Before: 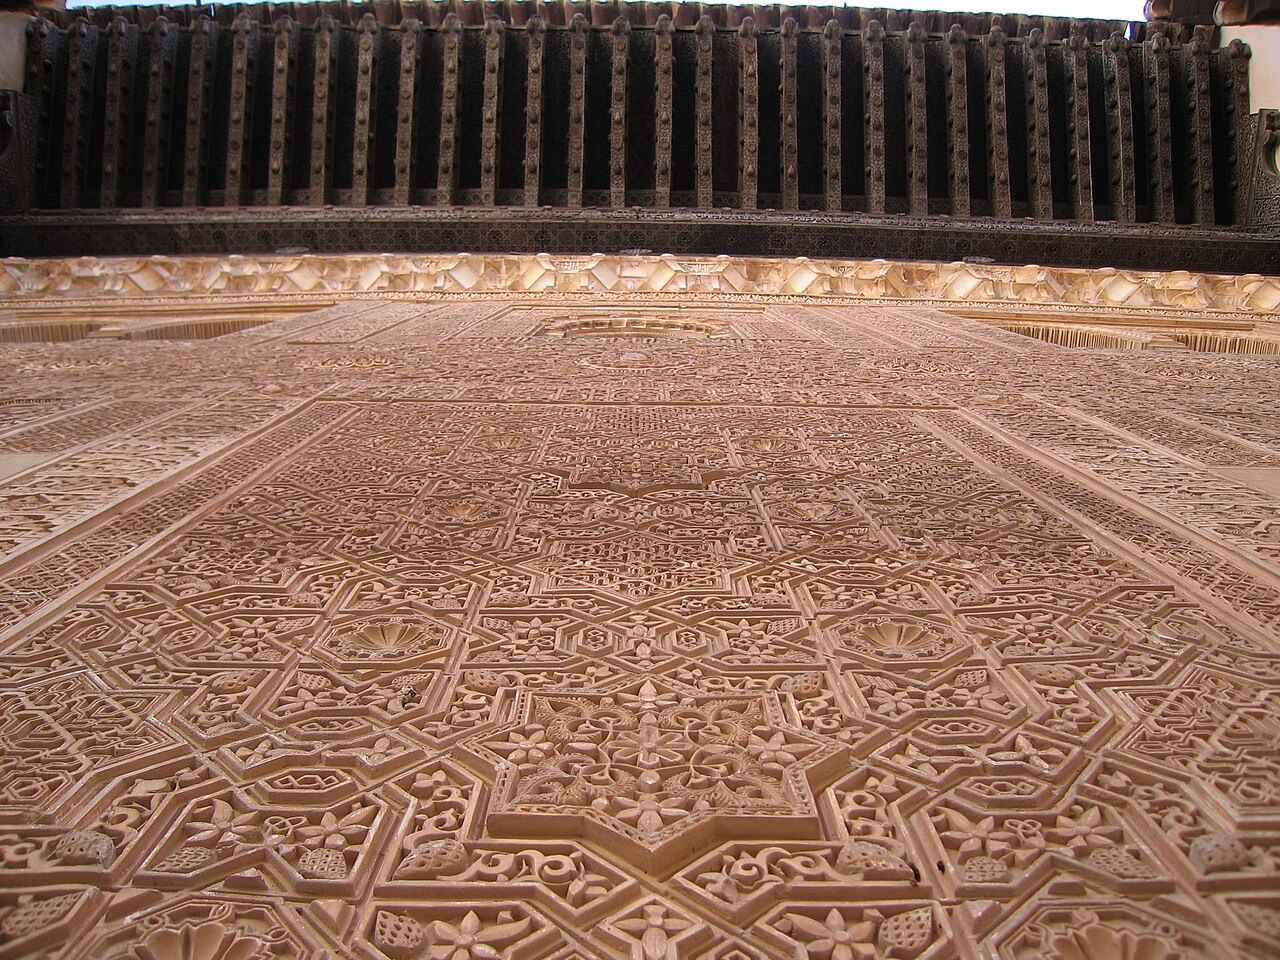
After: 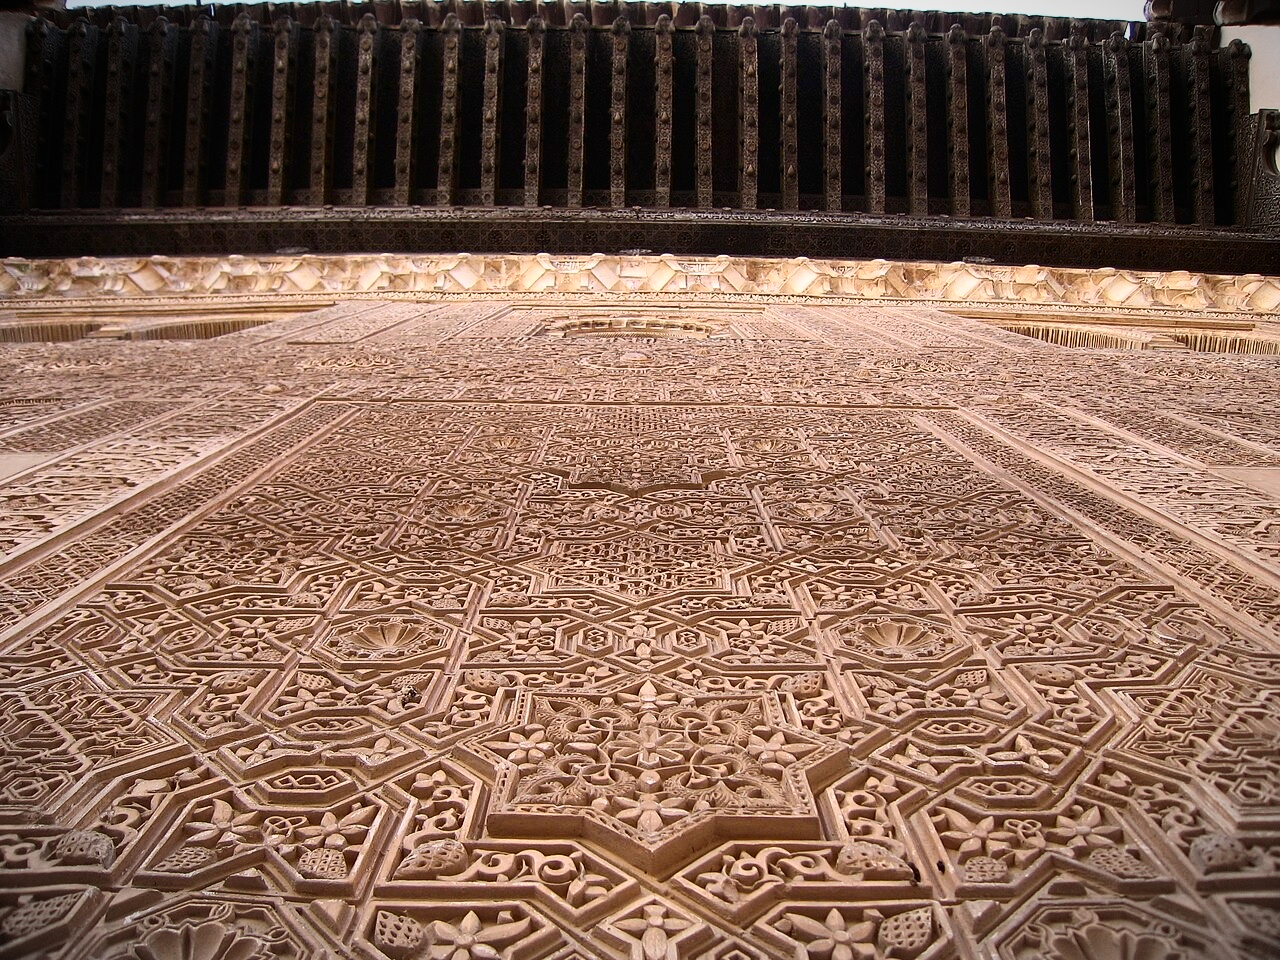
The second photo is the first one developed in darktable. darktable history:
contrast brightness saturation: contrast 0.296
vignetting: fall-off start 99.71%, width/height ratio 1.322, unbound false
